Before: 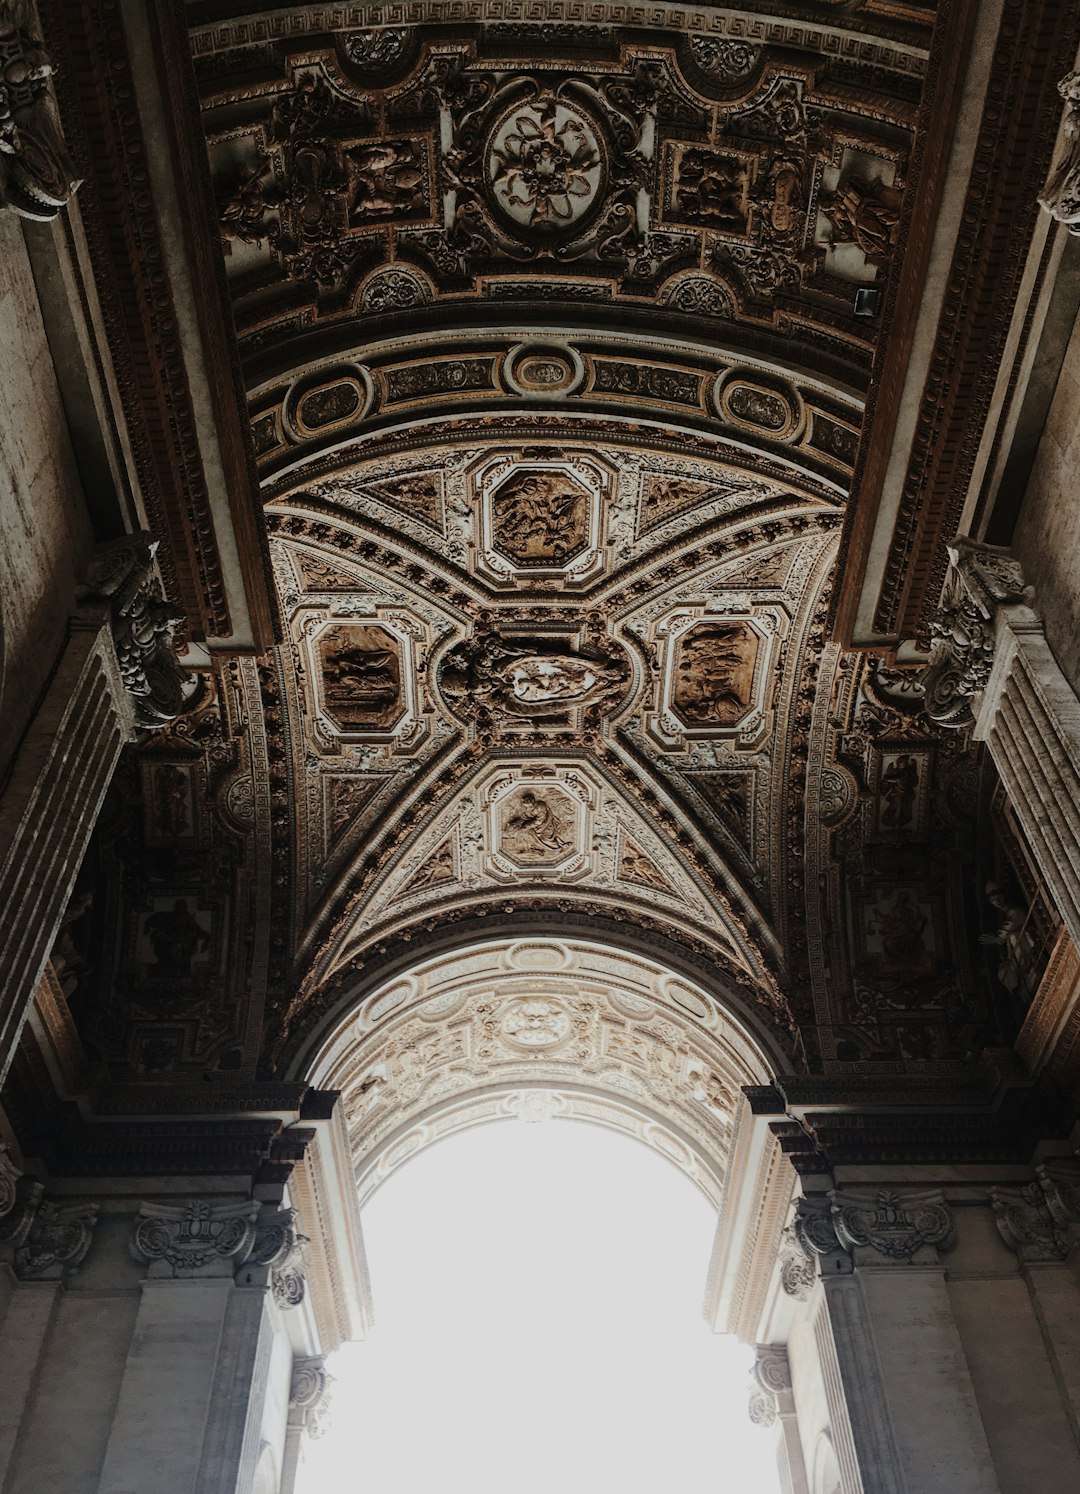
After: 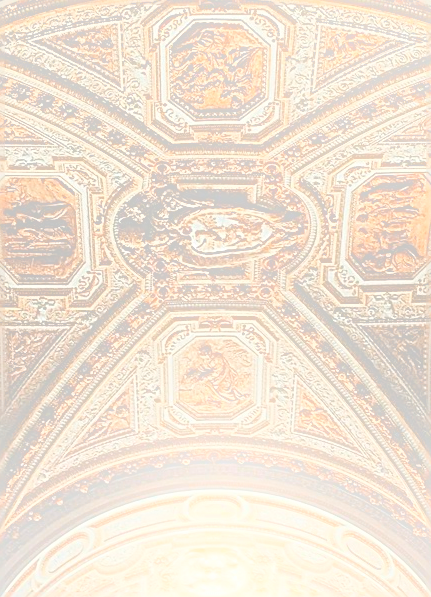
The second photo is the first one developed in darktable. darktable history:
crop: left 30%, top 30%, right 30%, bottom 30%
sharpen: amount 1.861
bloom: size 25%, threshold 5%, strength 90%
shadows and highlights: low approximation 0.01, soften with gaussian
